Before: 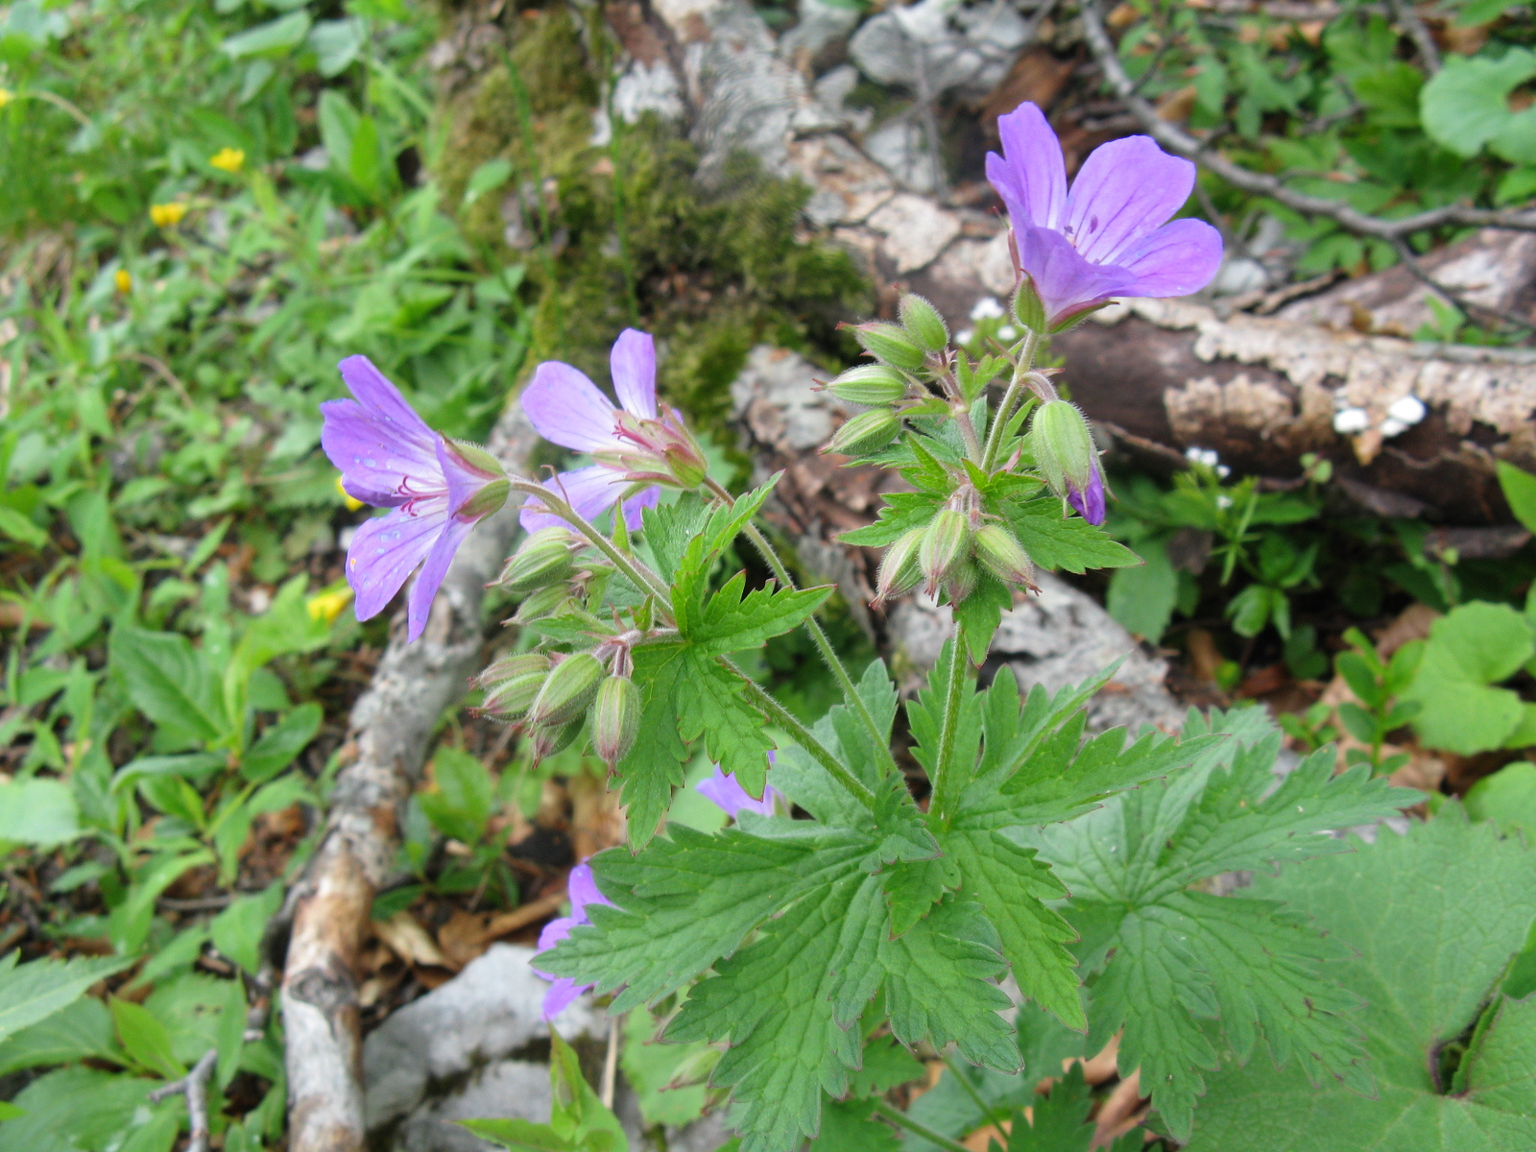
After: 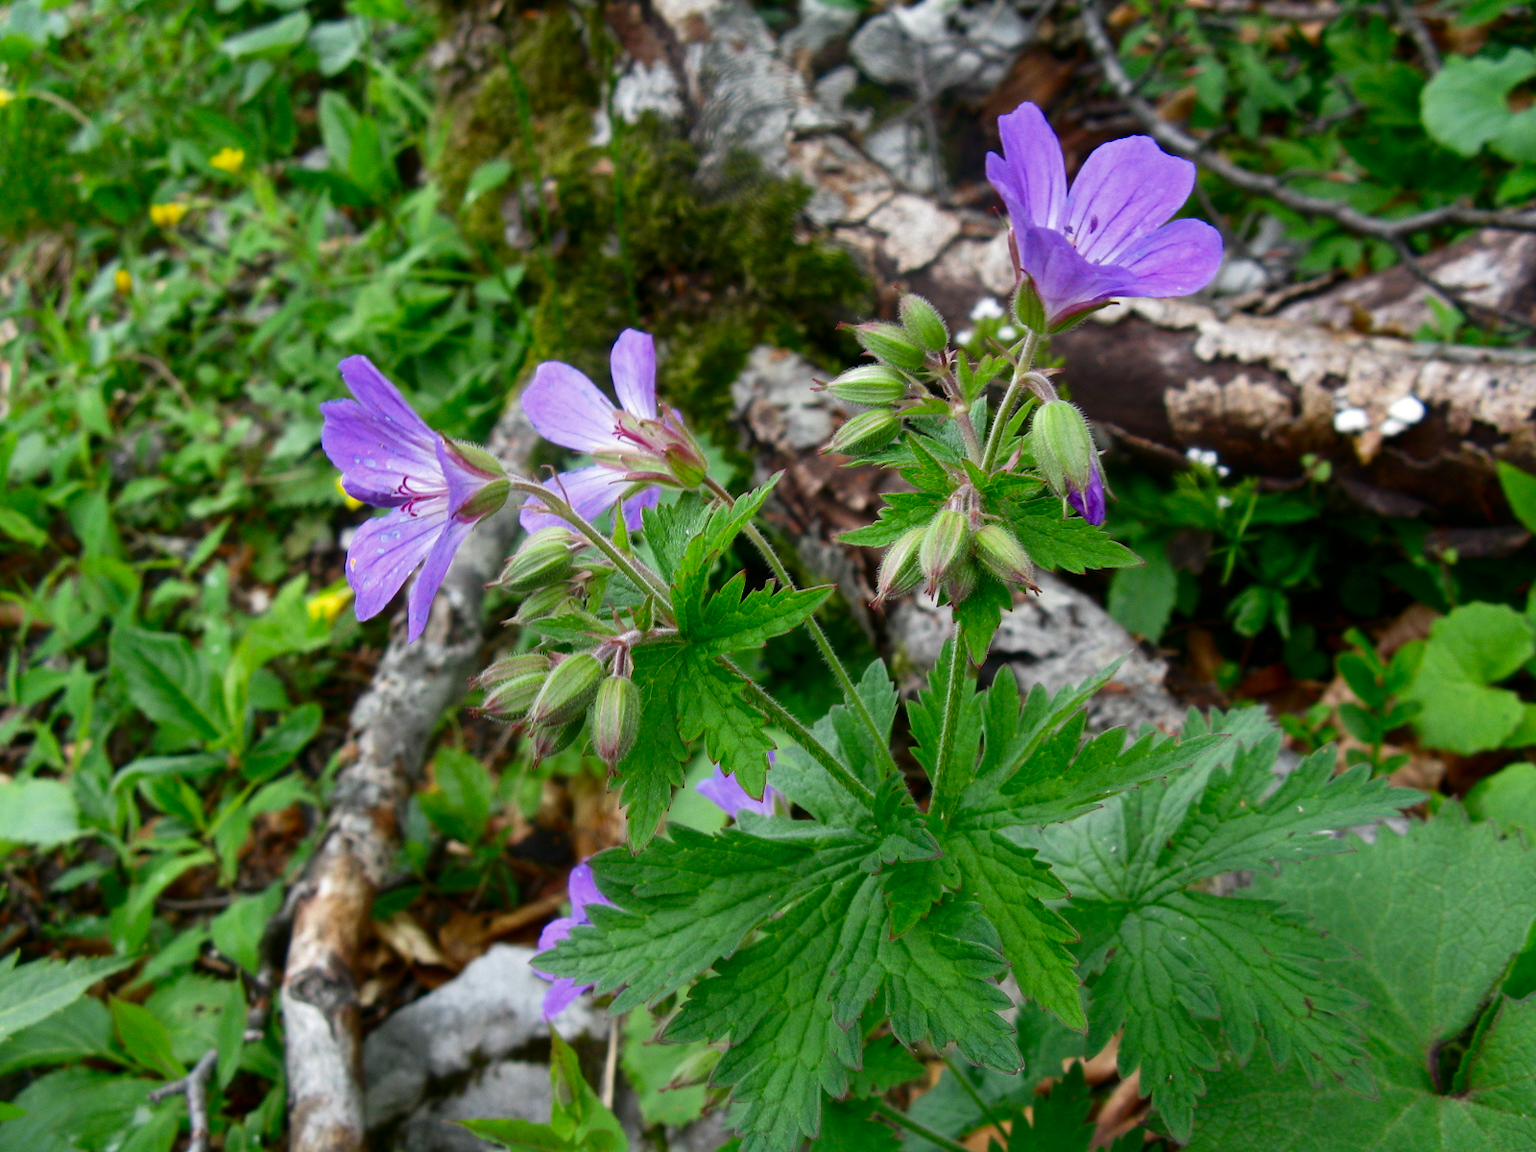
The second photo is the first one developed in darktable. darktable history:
contrast brightness saturation: contrast 0.104, brightness -0.271, saturation 0.148
